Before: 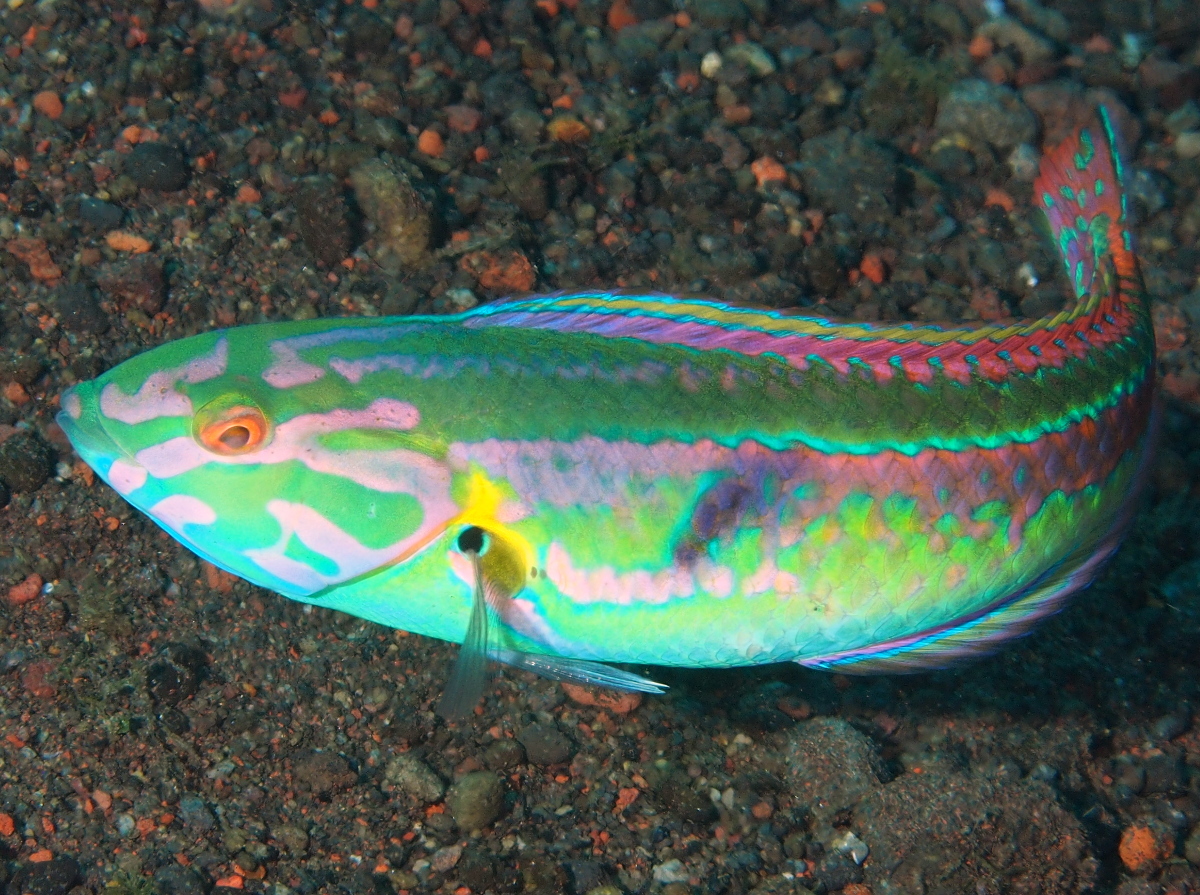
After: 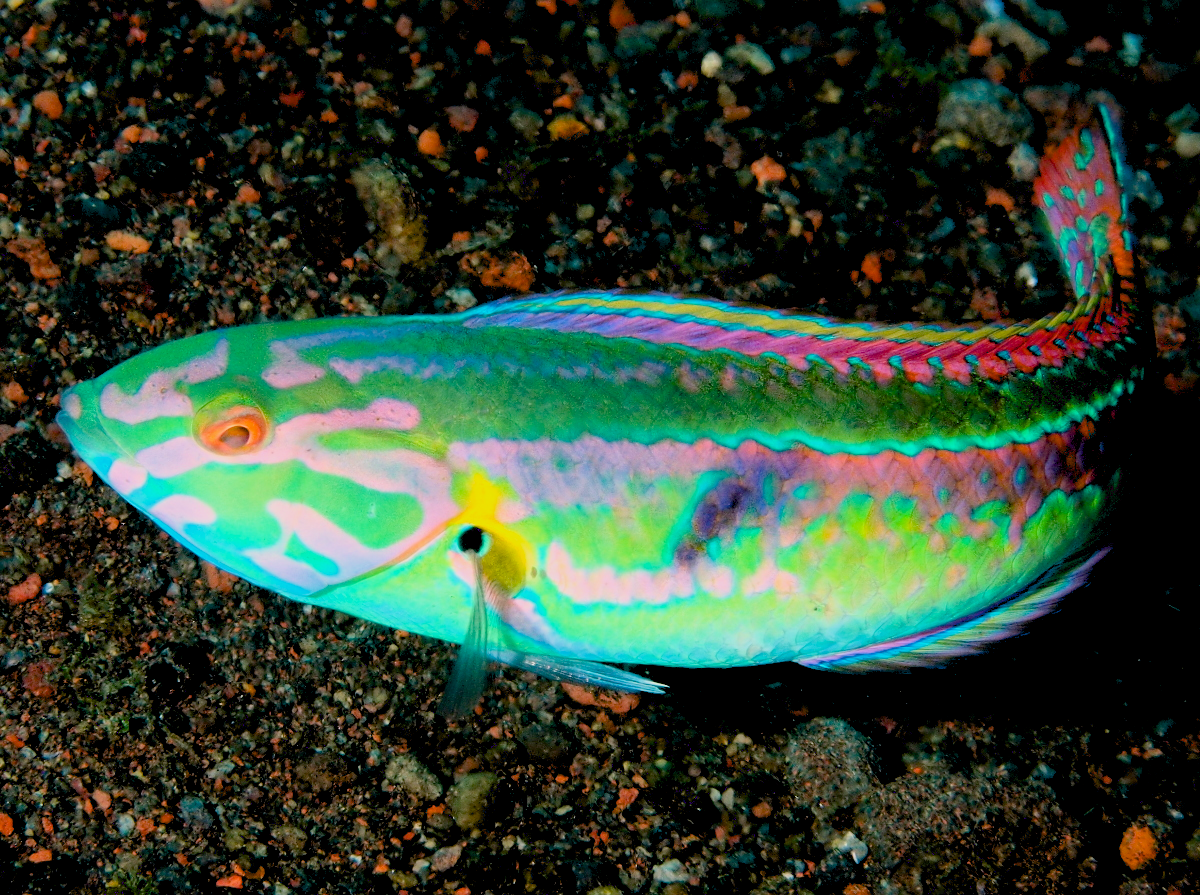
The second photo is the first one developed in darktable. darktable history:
exposure: black level correction 0.04, exposure 0.498 EV, compensate exposure bias true, compensate highlight preservation false
filmic rgb: black relative exposure -7.65 EV, white relative exposure 4.56 EV, hardness 3.61, color science v6 (2022)
color zones: curves: ch0 [(0, 0.5) (0.143, 0.5) (0.286, 0.5) (0.429, 0.5) (0.571, 0.5) (0.714, 0.476) (0.857, 0.5) (1, 0.5)]; ch2 [(0, 0.5) (0.143, 0.5) (0.286, 0.5) (0.429, 0.5) (0.571, 0.5) (0.714, 0.487) (0.857, 0.5) (1, 0.5)]
